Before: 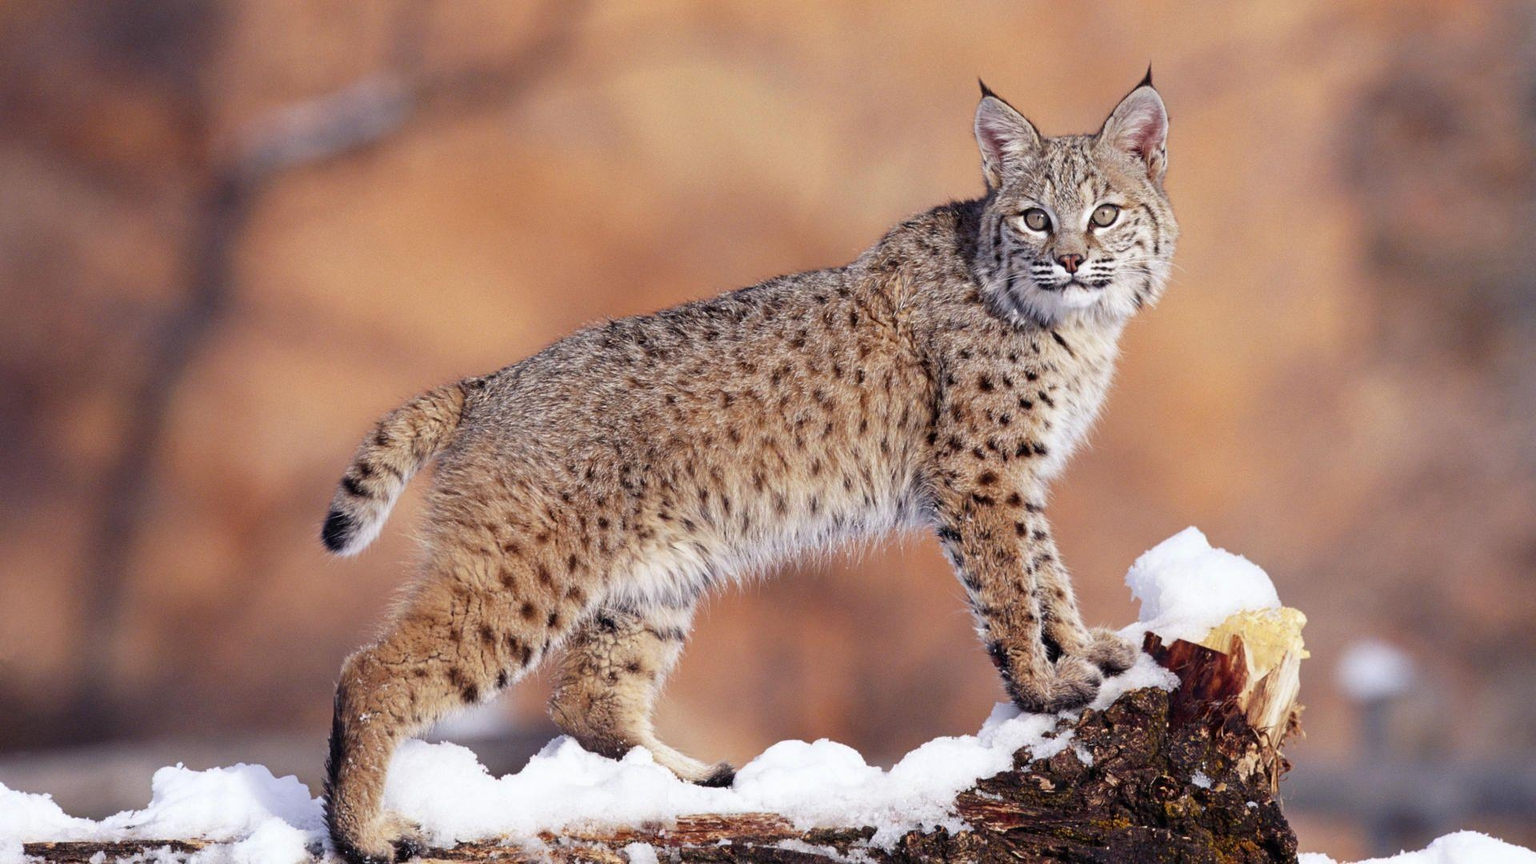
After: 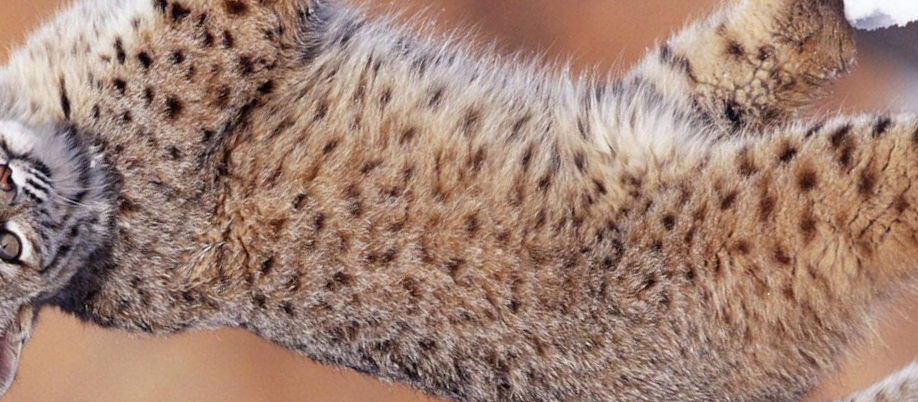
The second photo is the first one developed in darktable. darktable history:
crop and rotate: angle 147.05°, left 9.223%, top 15.674%, right 4.379%, bottom 17.009%
